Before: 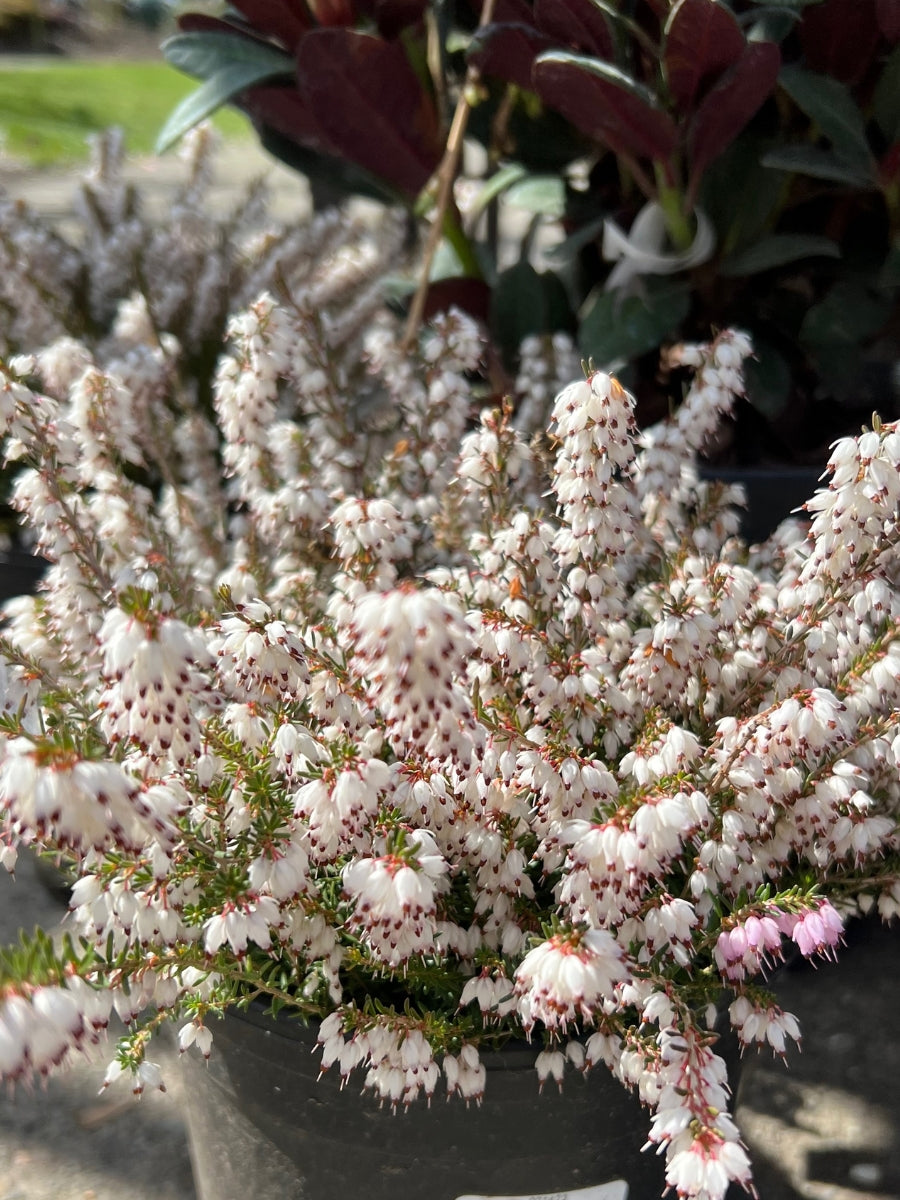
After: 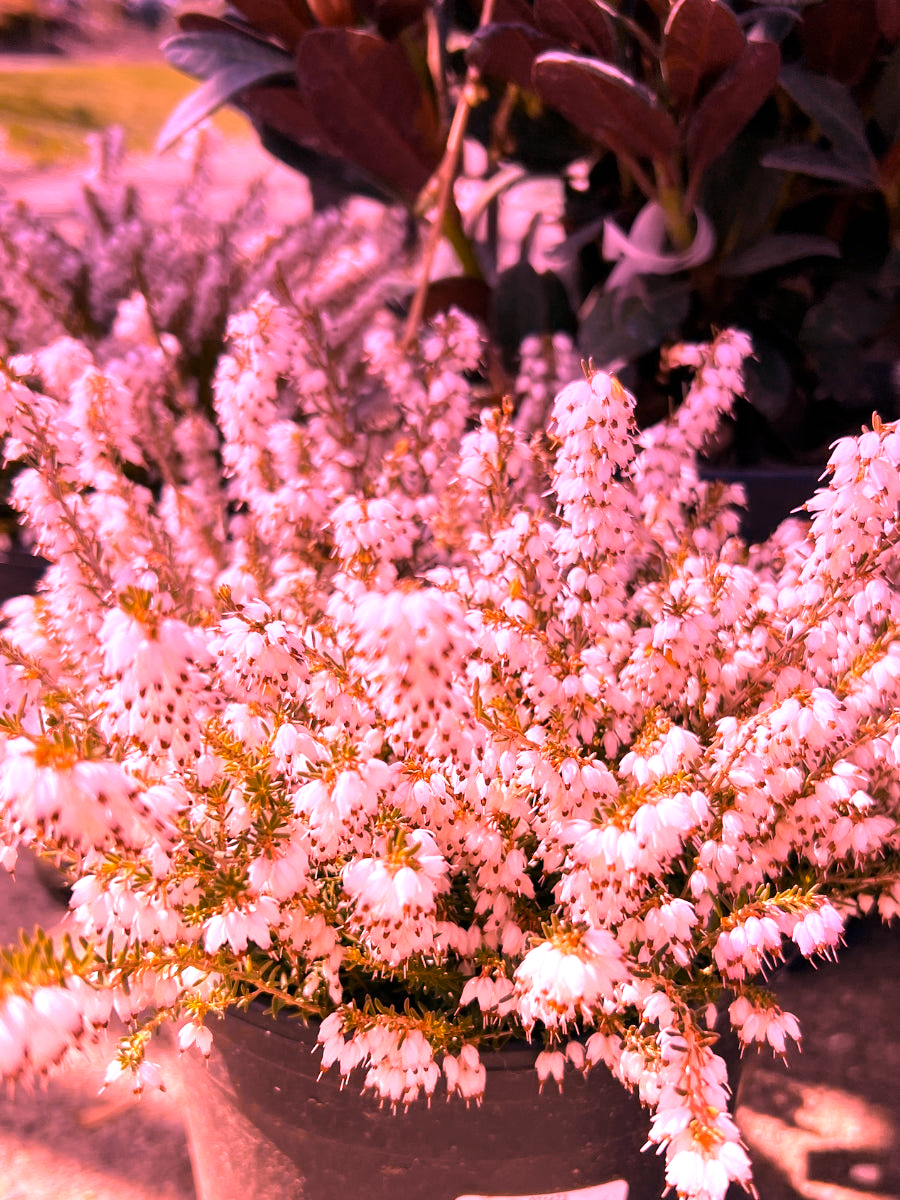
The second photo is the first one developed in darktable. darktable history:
white balance: red 2.207, blue 1.293
color contrast: green-magenta contrast 0.85, blue-yellow contrast 1.25, unbound 0
graduated density: hue 238.83°, saturation 50%
